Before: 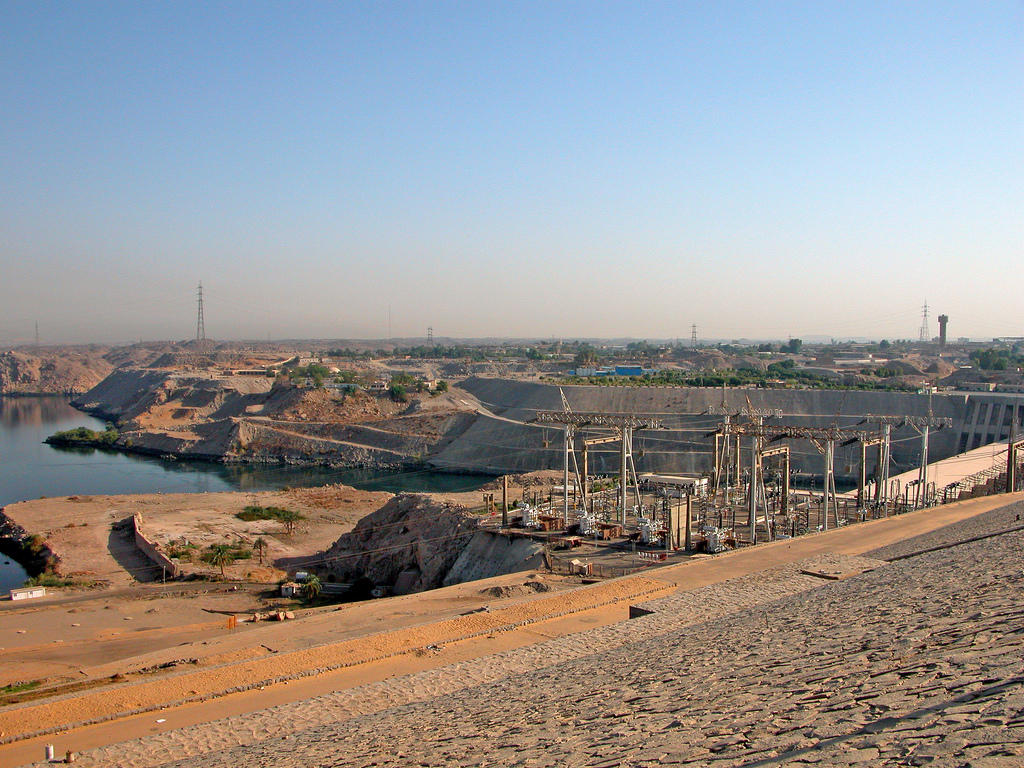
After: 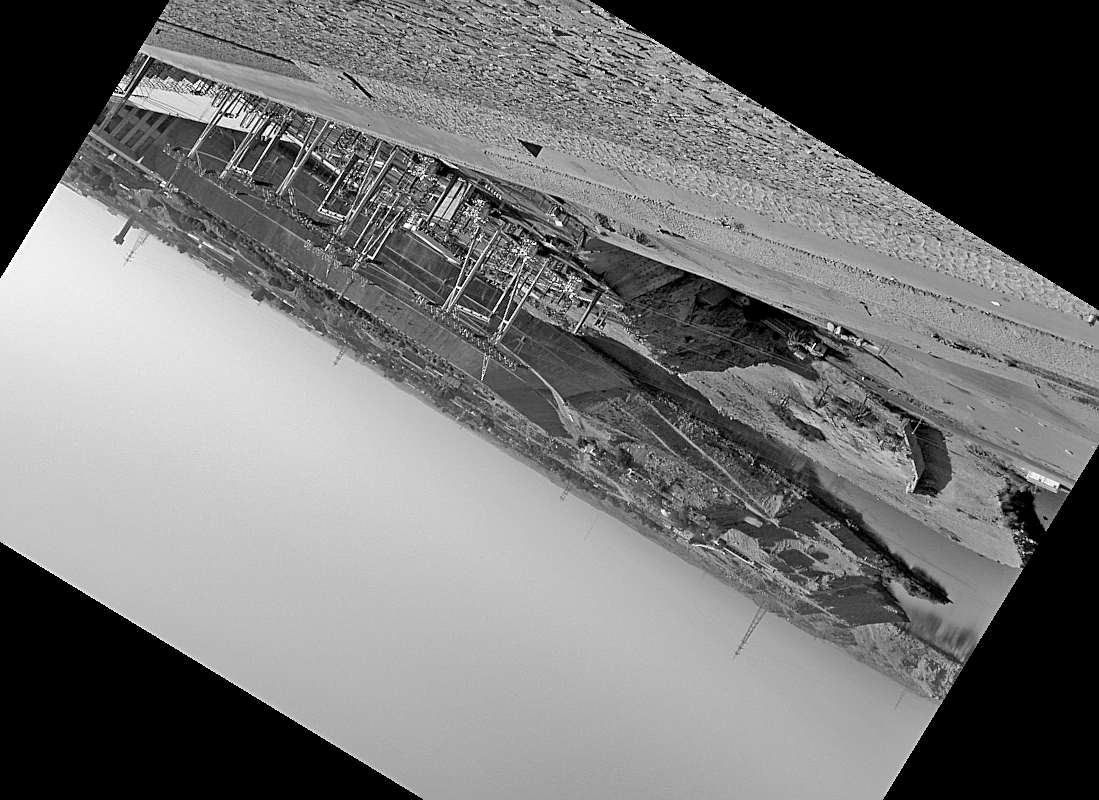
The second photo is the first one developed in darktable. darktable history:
monochrome: on, module defaults
white balance: emerald 1
crop and rotate: angle 148.68°, left 9.111%, top 15.603%, right 4.588%, bottom 17.041%
shadows and highlights: low approximation 0.01, soften with gaussian
sharpen: on, module defaults
